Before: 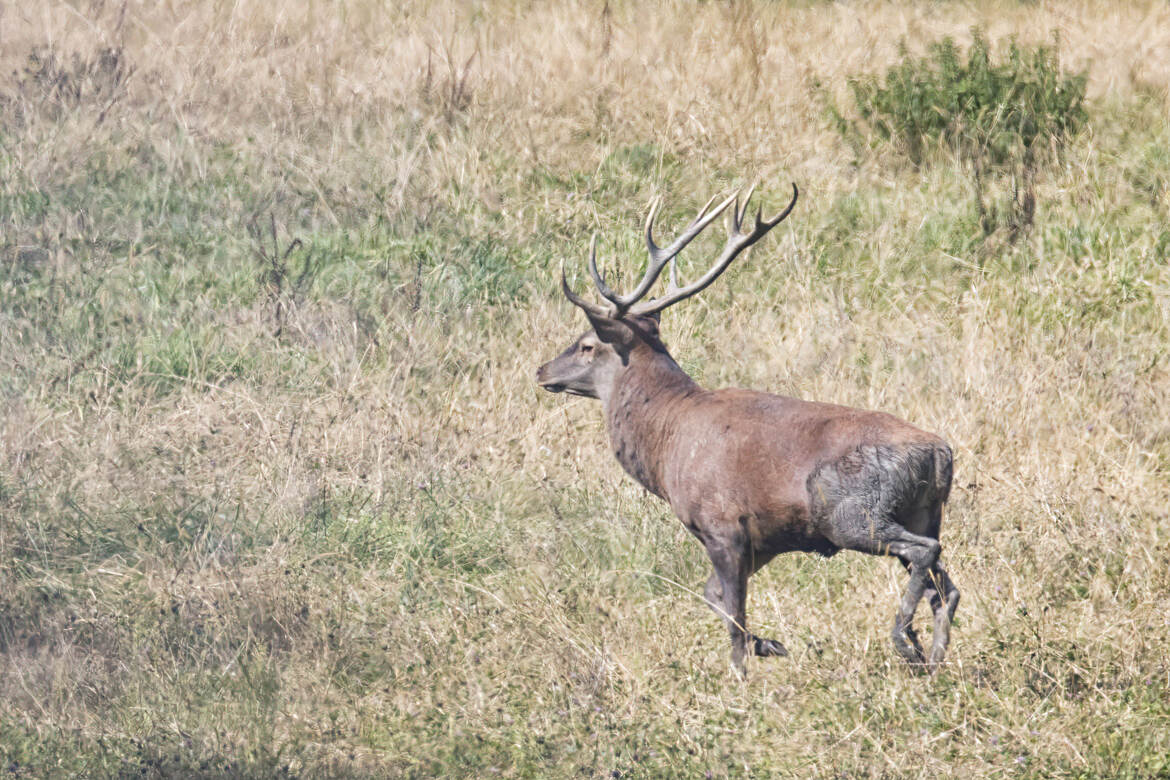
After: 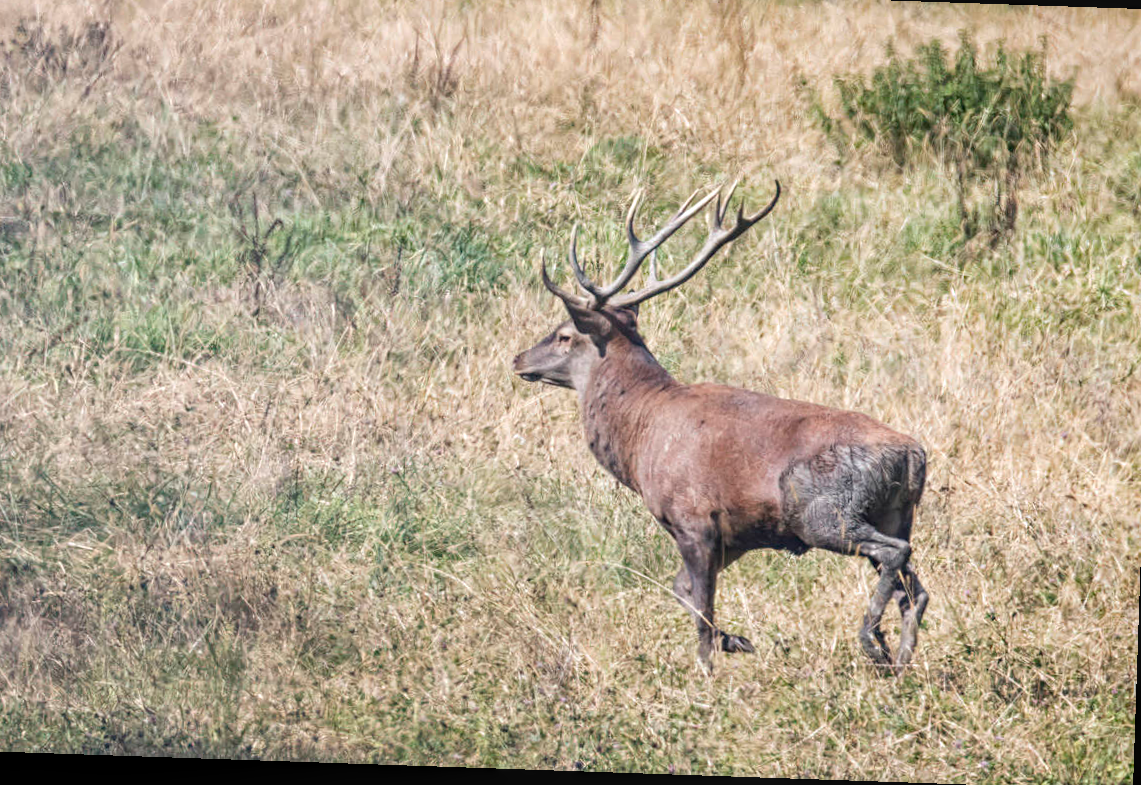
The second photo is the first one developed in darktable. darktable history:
crop and rotate: angle -1.95°, left 3.149%, top 3.665%, right 1.359%, bottom 0.48%
local contrast: on, module defaults
